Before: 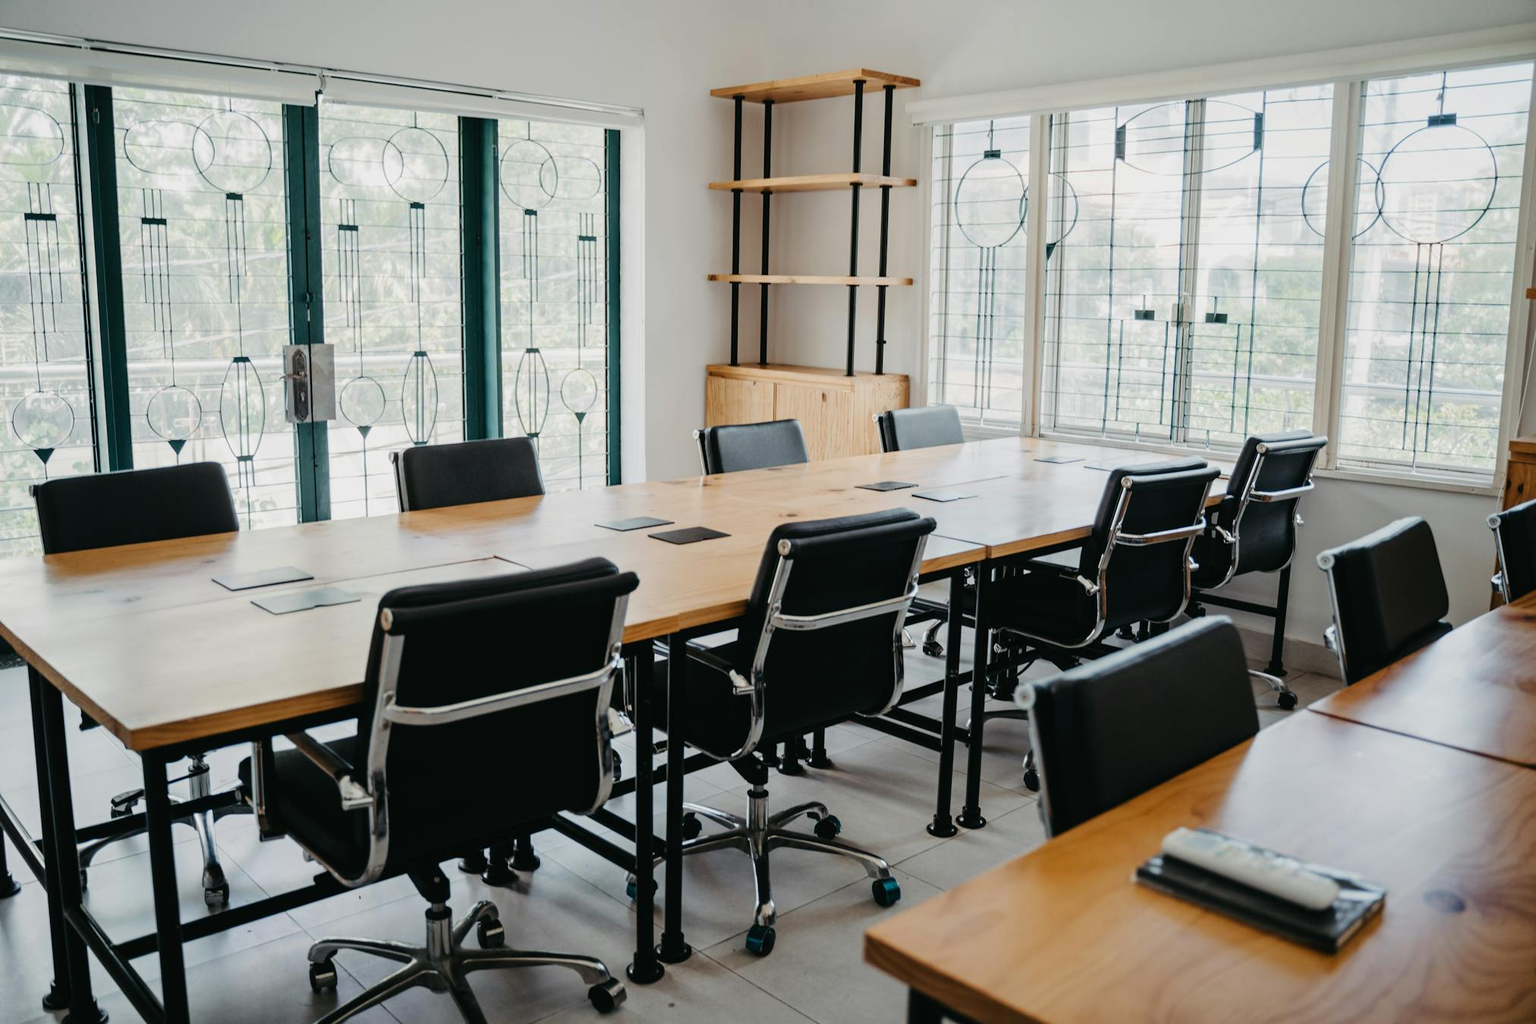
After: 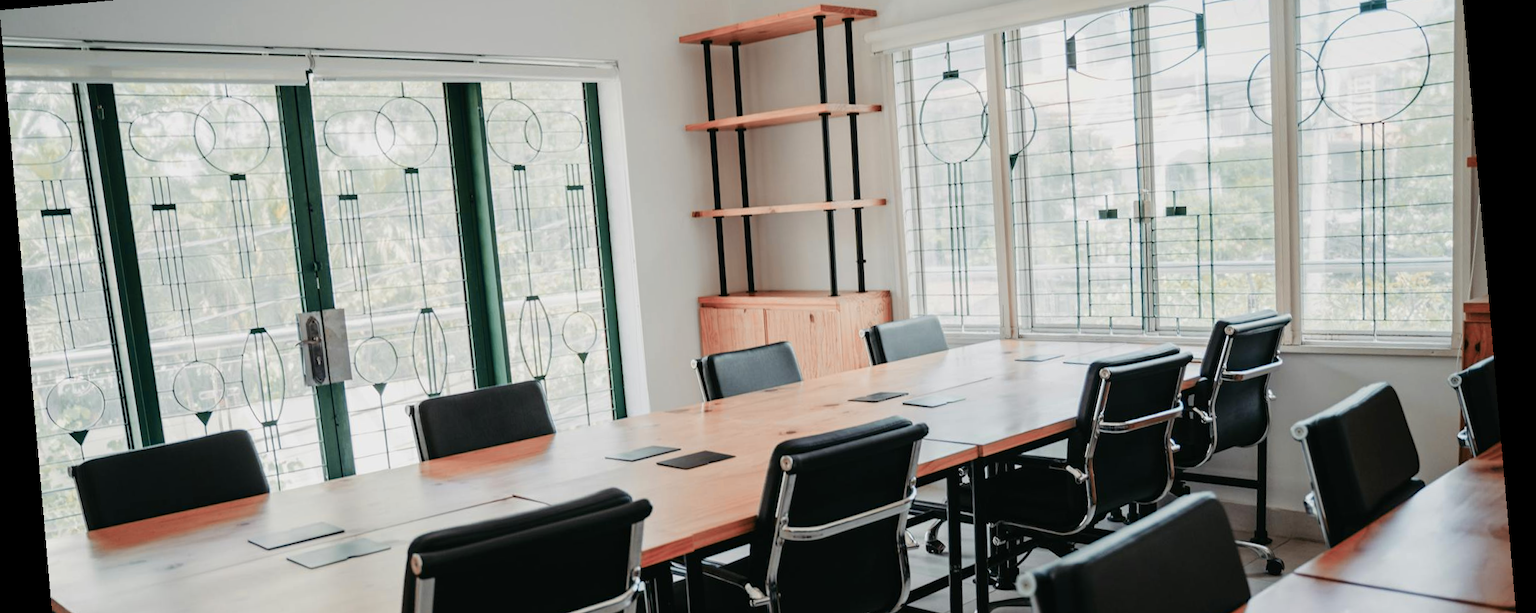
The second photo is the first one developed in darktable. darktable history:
rotate and perspective: rotation -4.98°, automatic cropping off
white balance: emerald 1
color zones: curves: ch2 [(0, 0.488) (0.143, 0.417) (0.286, 0.212) (0.429, 0.179) (0.571, 0.154) (0.714, 0.415) (0.857, 0.495) (1, 0.488)]
crop and rotate: top 10.605%, bottom 33.274%
